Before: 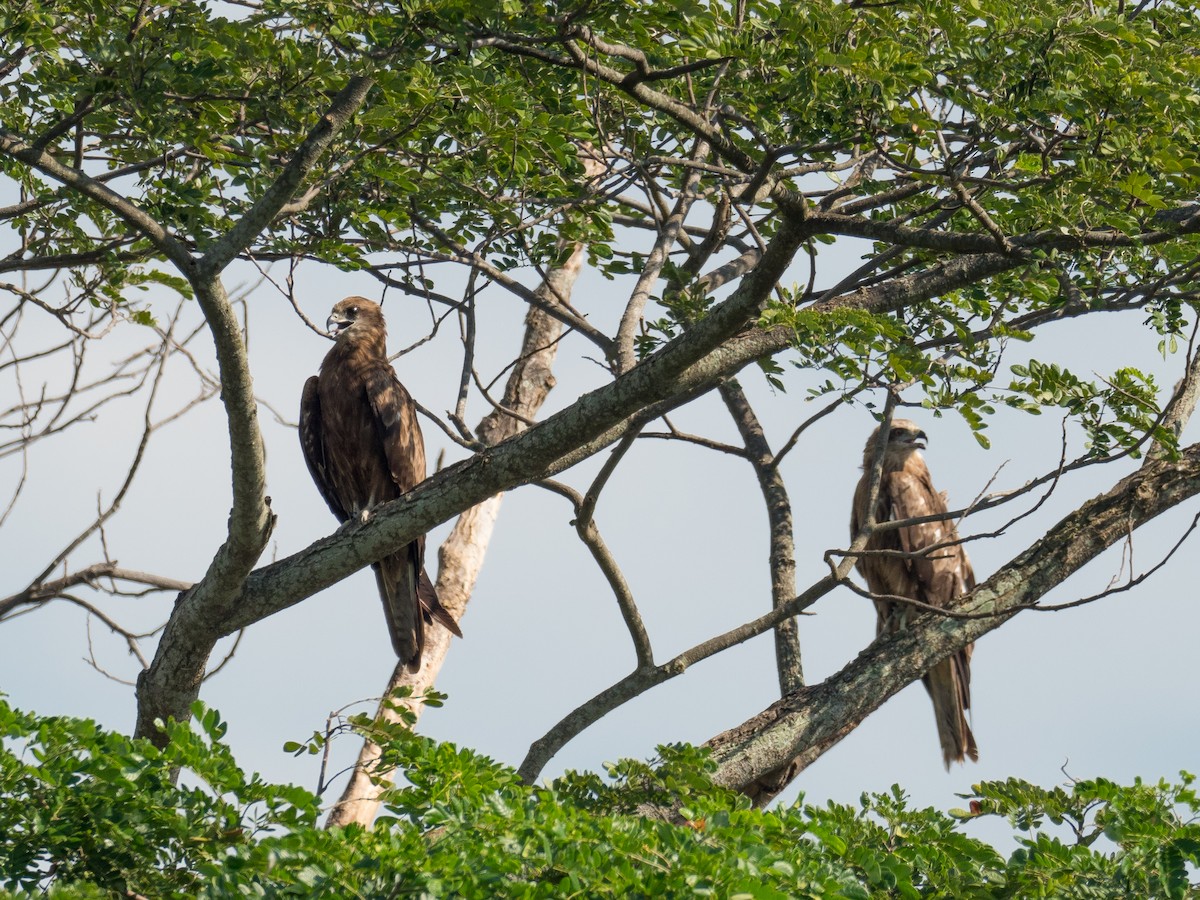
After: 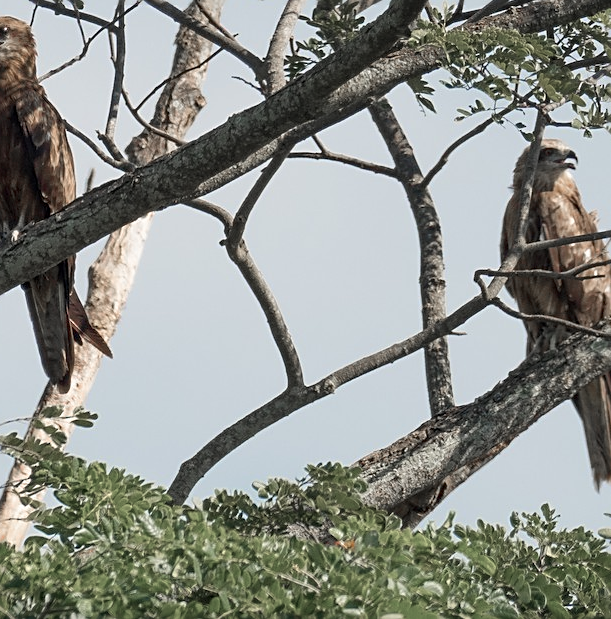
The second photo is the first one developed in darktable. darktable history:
color zones: curves: ch1 [(0, 0.708) (0.088, 0.648) (0.245, 0.187) (0.429, 0.326) (0.571, 0.498) (0.714, 0.5) (0.857, 0.5) (1, 0.708)]
sharpen: on, module defaults
crop and rotate: left 29.237%, top 31.152%, right 19.807%
